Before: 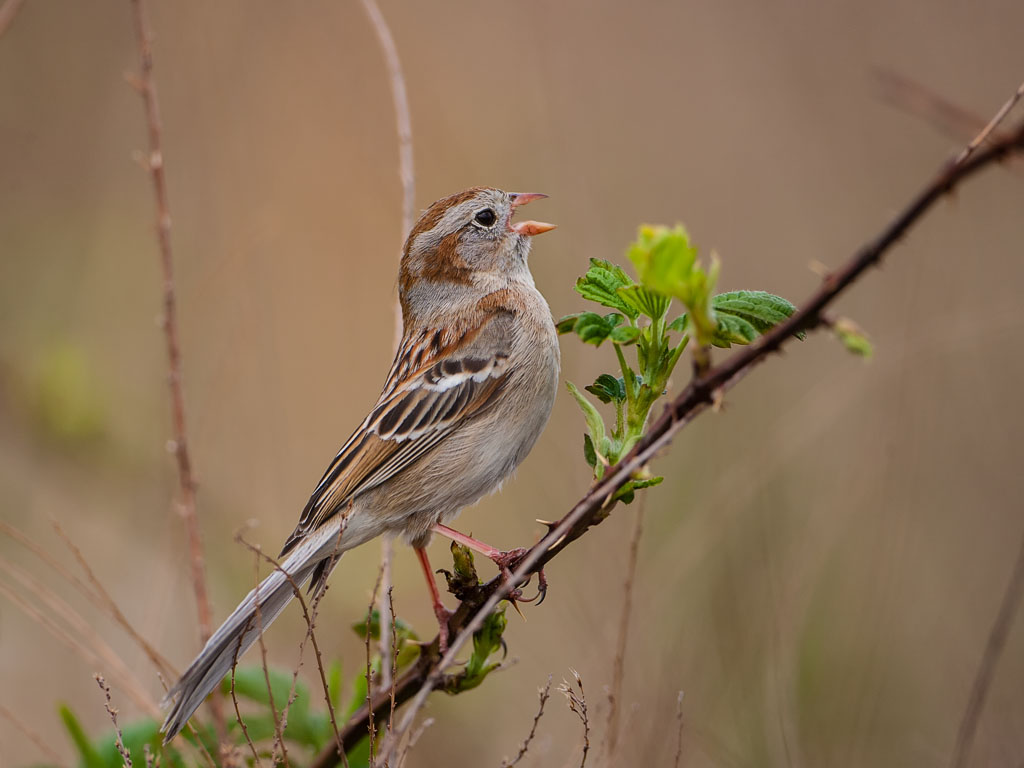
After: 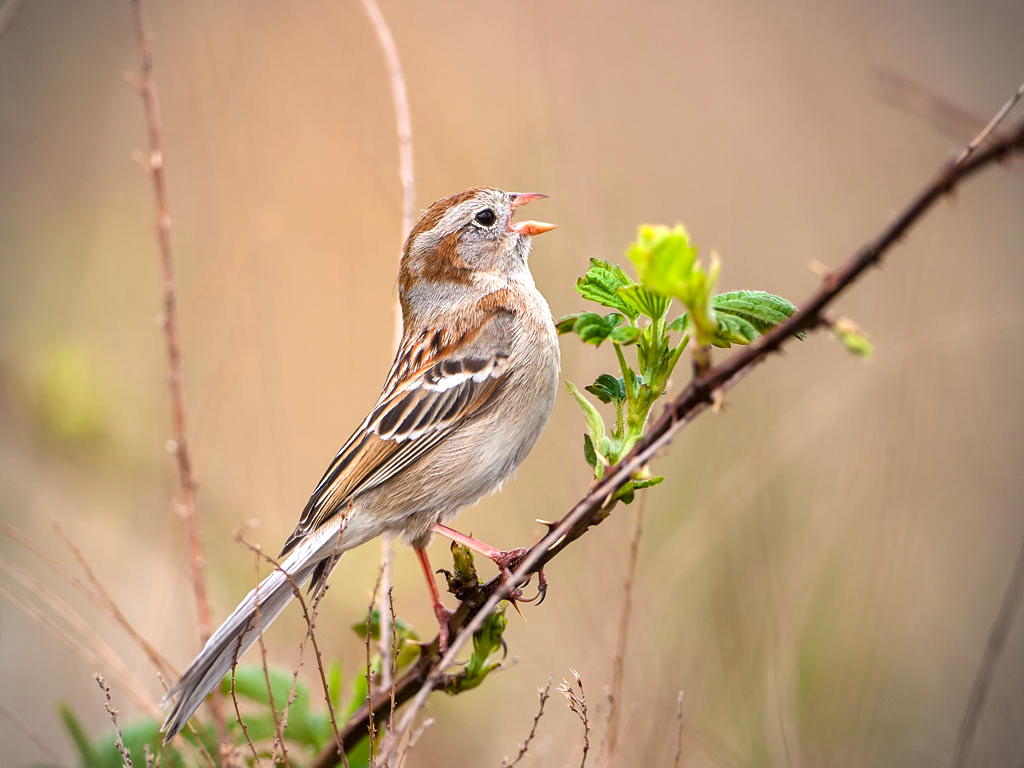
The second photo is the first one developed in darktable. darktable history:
vignetting: dithering 8-bit output, unbound false
exposure: black level correction 0.001, exposure 1.05 EV, compensate exposure bias true, compensate highlight preservation false
